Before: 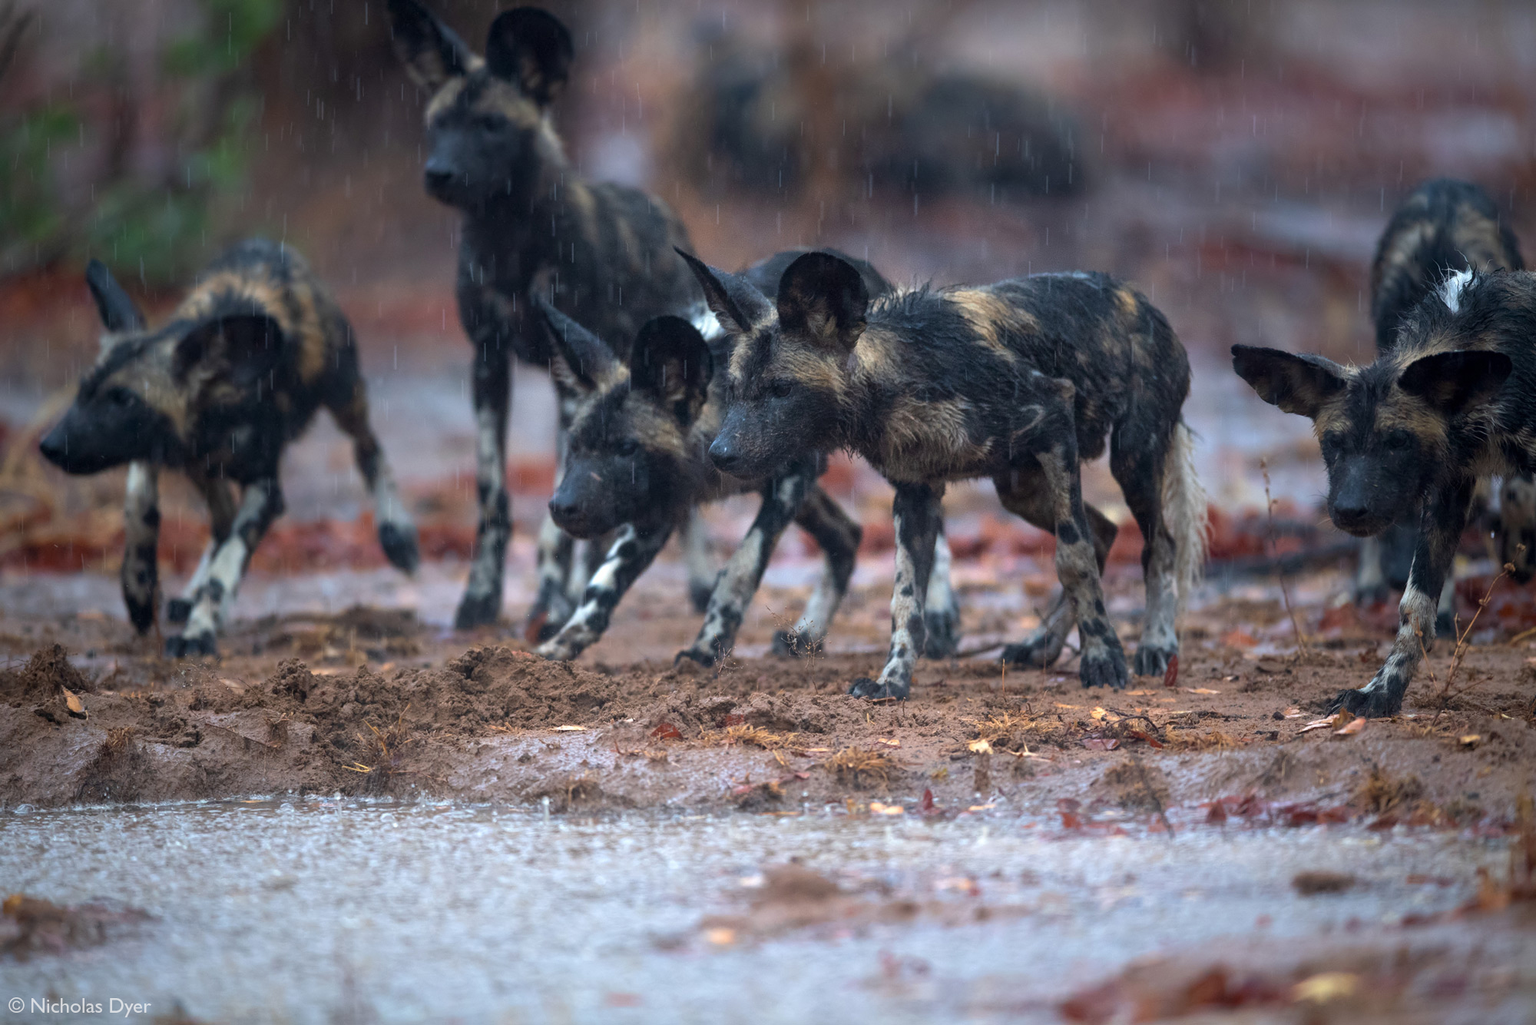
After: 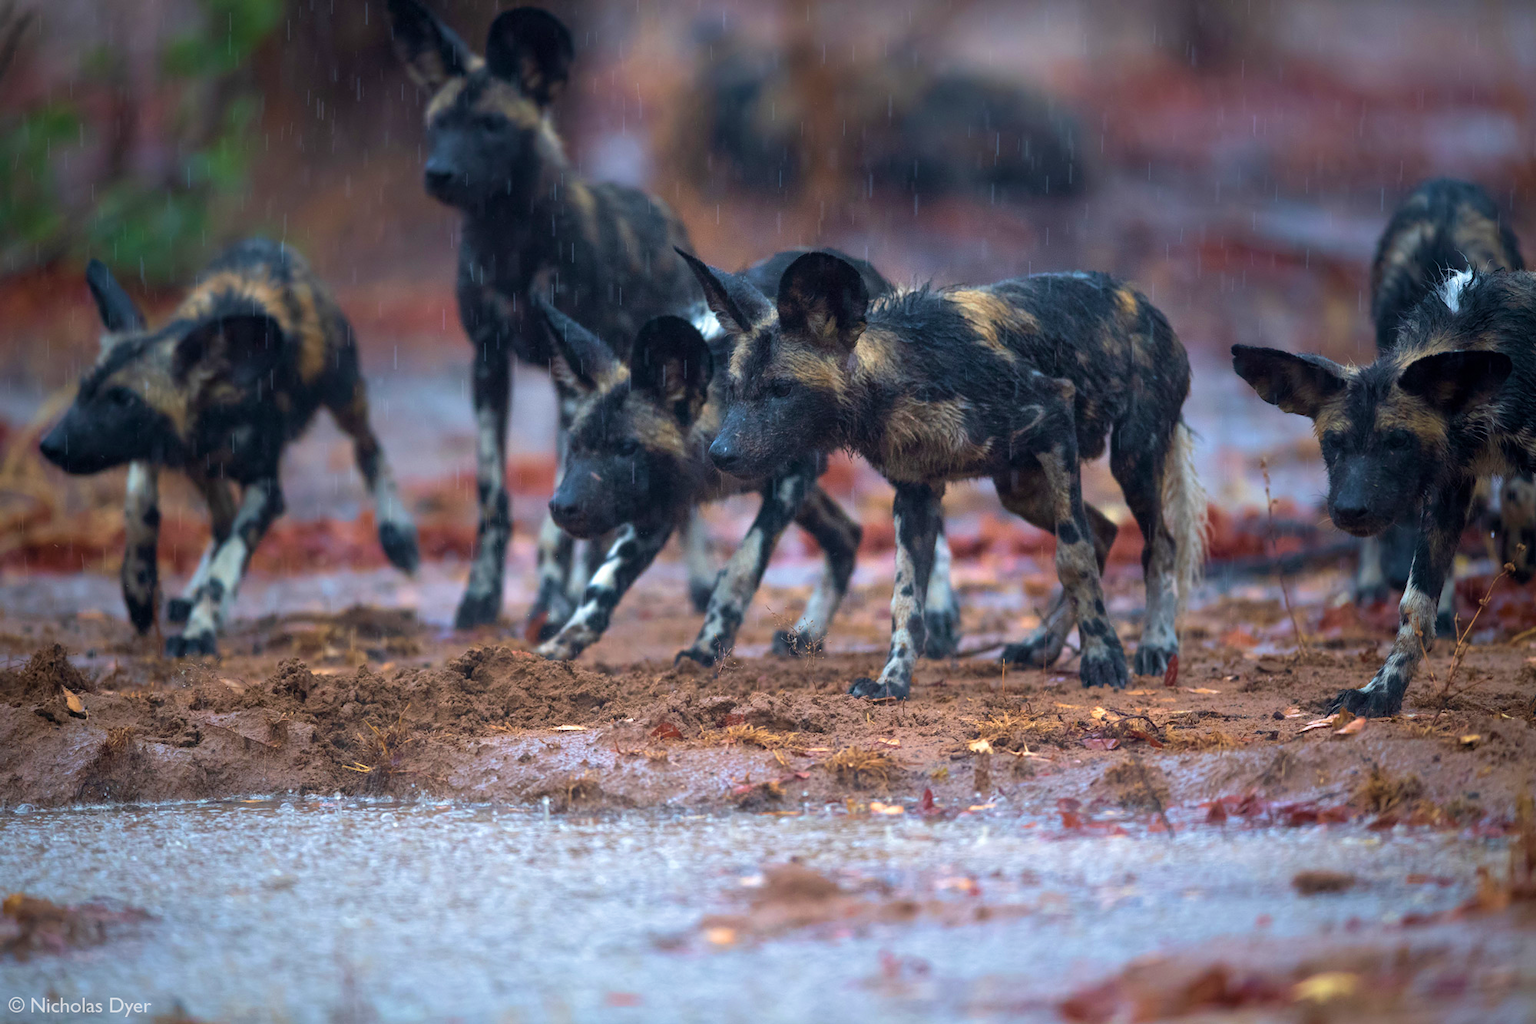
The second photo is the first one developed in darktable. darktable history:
exposure: compensate highlight preservation false
velvia: strength 45%
